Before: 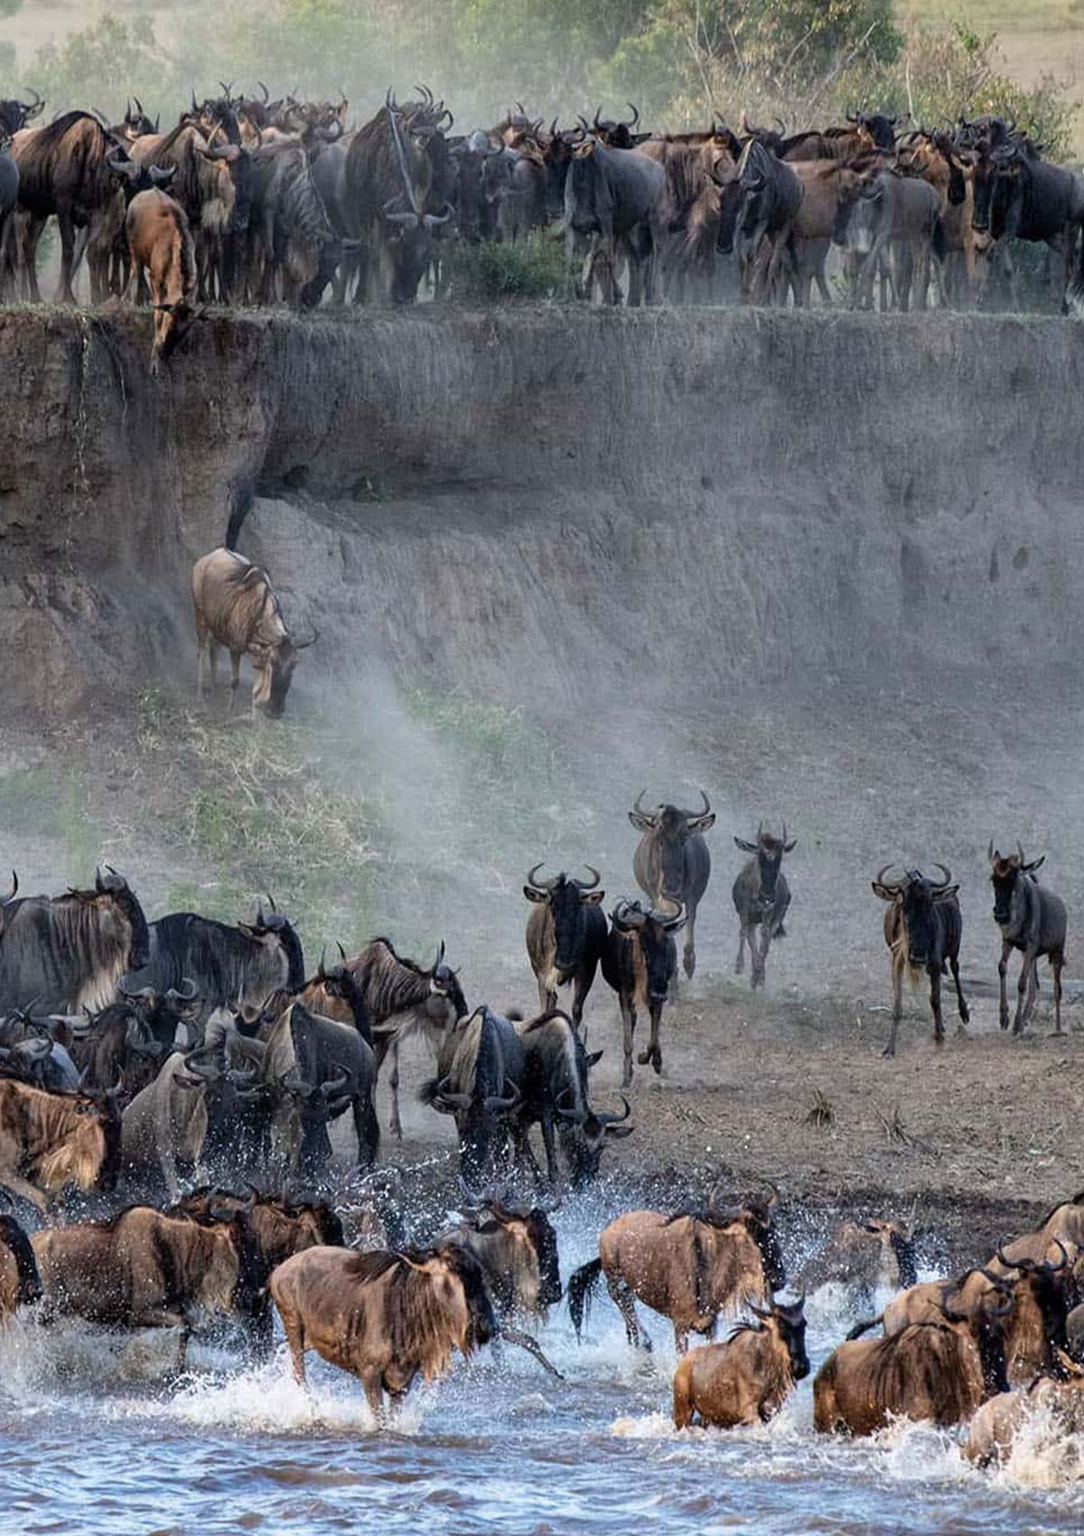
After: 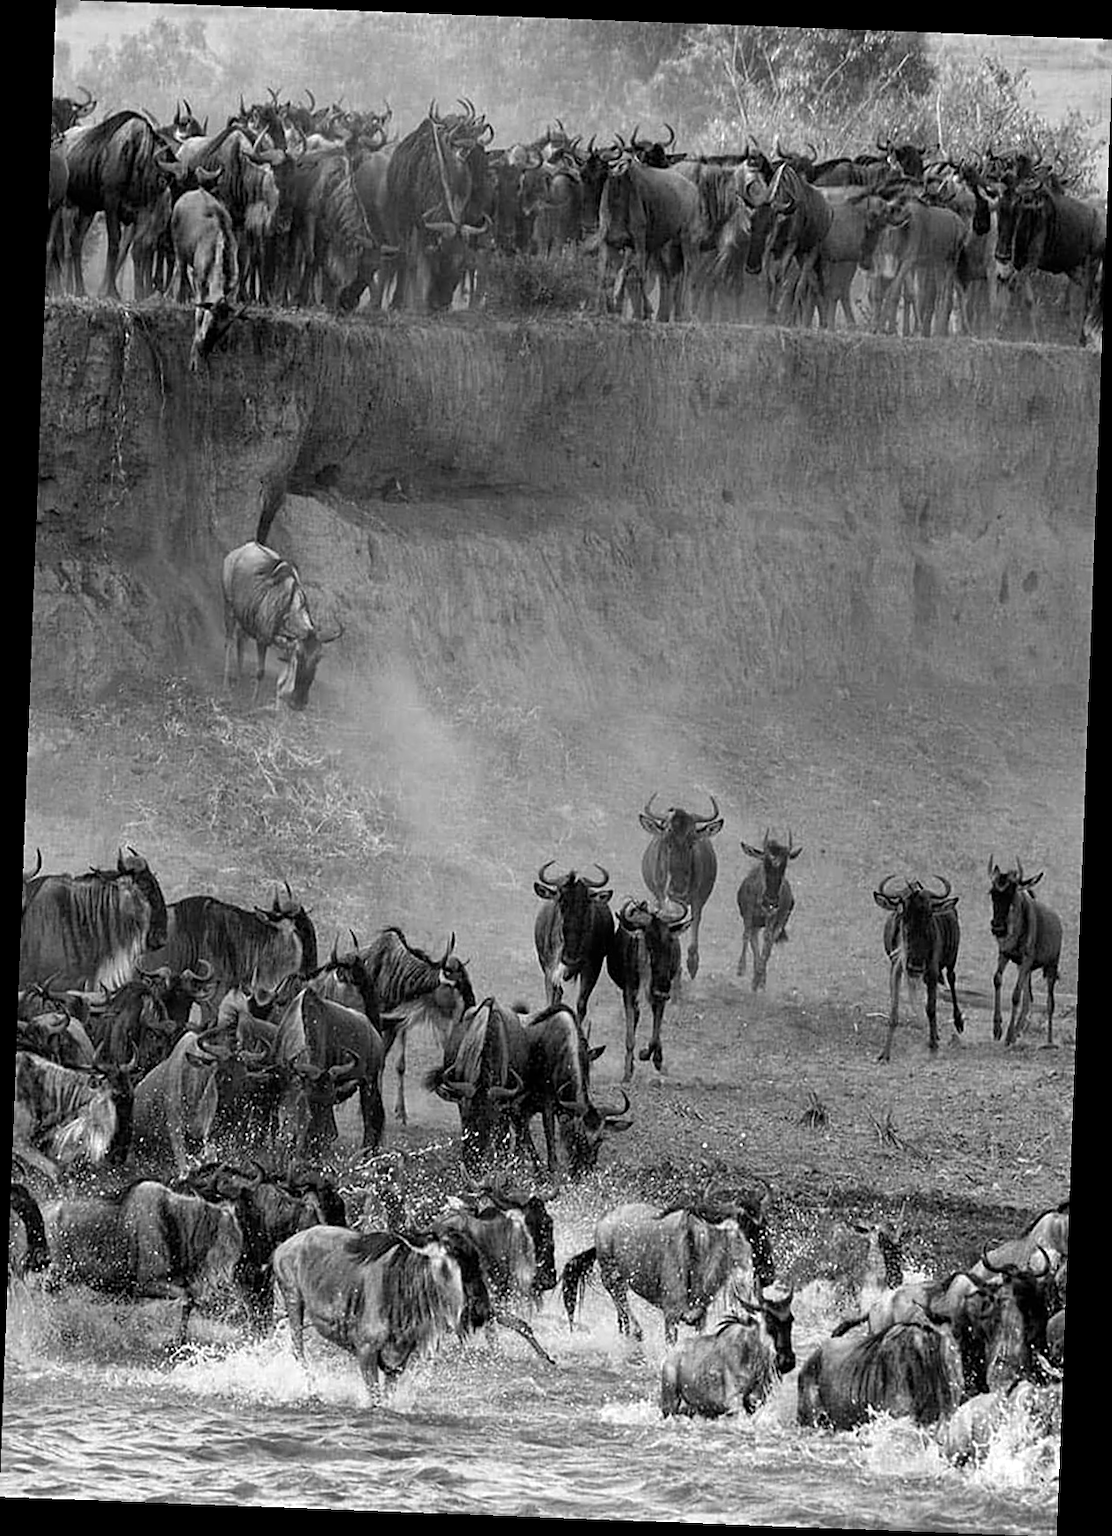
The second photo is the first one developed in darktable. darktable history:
monochrome: on, module defaults
sharpen: on, module defaults
rotate and perspective: rotation 2.17°, automatic cropping off
color balance rgb: shadows lift › hue 87.51°, highlights gain › chroma 1.62%, highlights gain › hue 55.1°, global offset › chroma 0.06%, global offset › hue 253.66°, linear chroma grading › global chroma 0.5%, perceptual saturation grading › global saturation 16.38%
color zones: curves: ch0 [(0.018, 0.548) (0.197, 0.654) (0.425, 0.447) (0.605, 0.658) (0.732, 0.579)]; ch1 [(0.105, 0.531) (0.224, 0.531) (0.386, 0.39) (0.618, 0.456) (0.732, 0.456) (0.956, 0.421)]; ch2 [(0.039, 0.583) (0.215, 0.465) (0.399, 0.544) (0.465, 0.548) (0.614, 0.447) (0.724, 0.43) (0.882, 0.623) (0.956, 0.632)]
